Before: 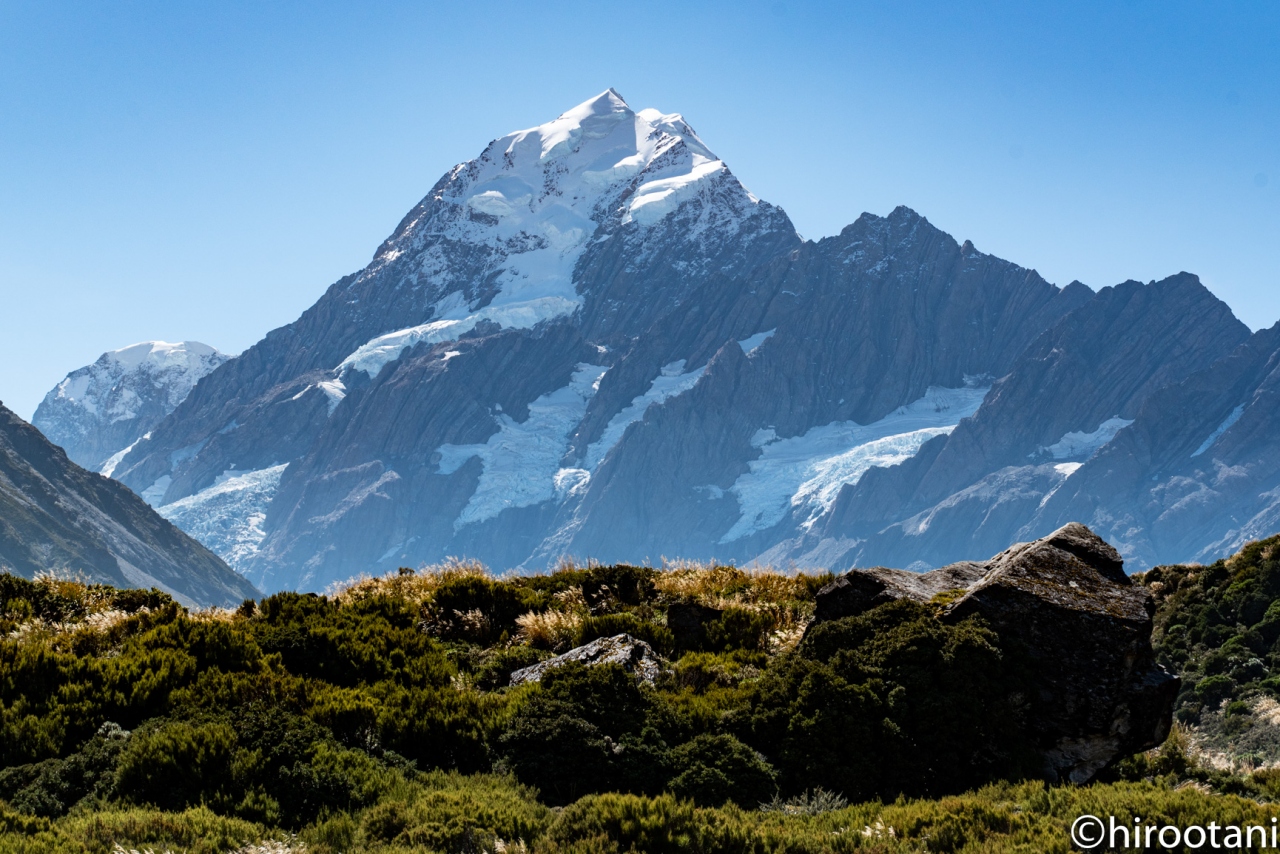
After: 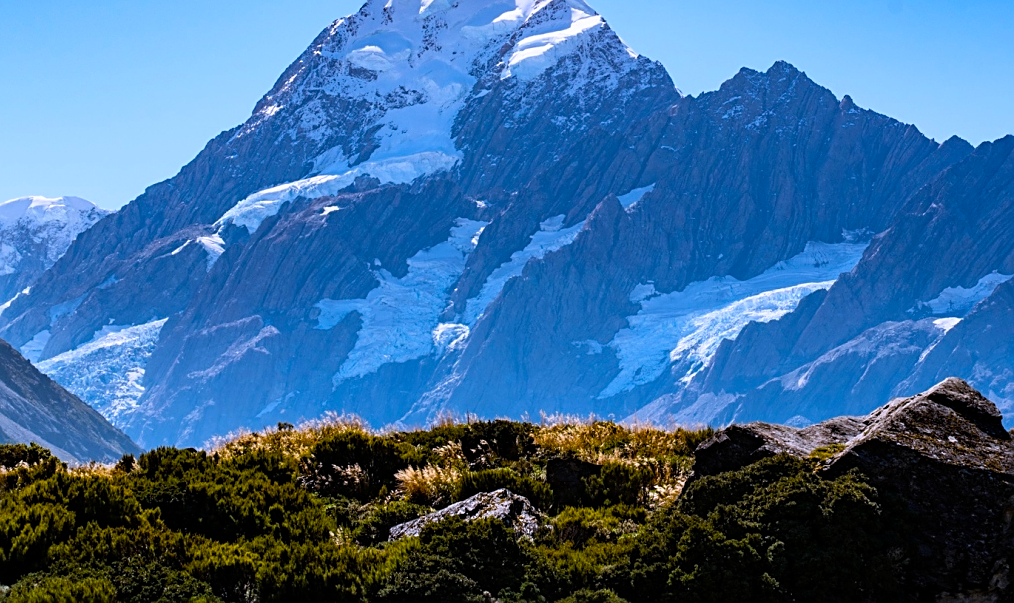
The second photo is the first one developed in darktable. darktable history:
sharpen: on, module defaults
color calibration: illuminant as shot in camera, x 0.362, y 0.384, temperature 4548.89 K
crop: left 9.518%, top 17.02%, right 11.233%, bottom 12.369%
color balance rgb: perceptual saturation grading › global saturation 30.147%, global vibrance 20%
